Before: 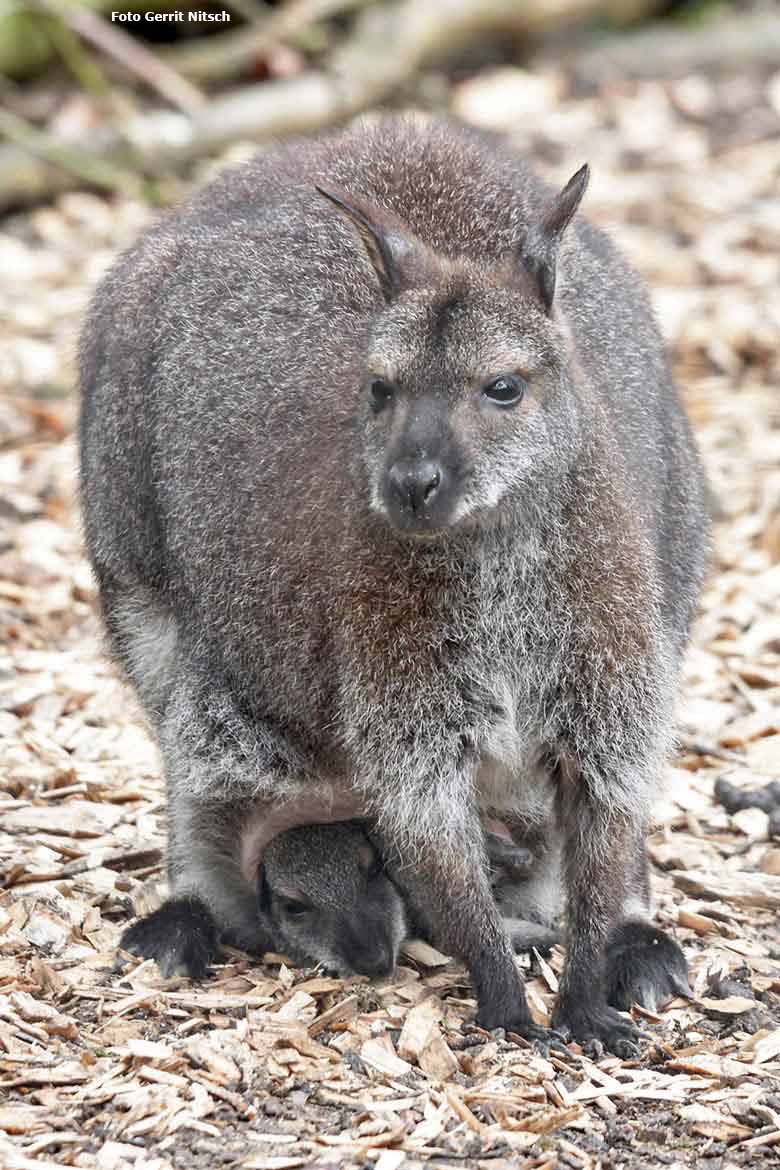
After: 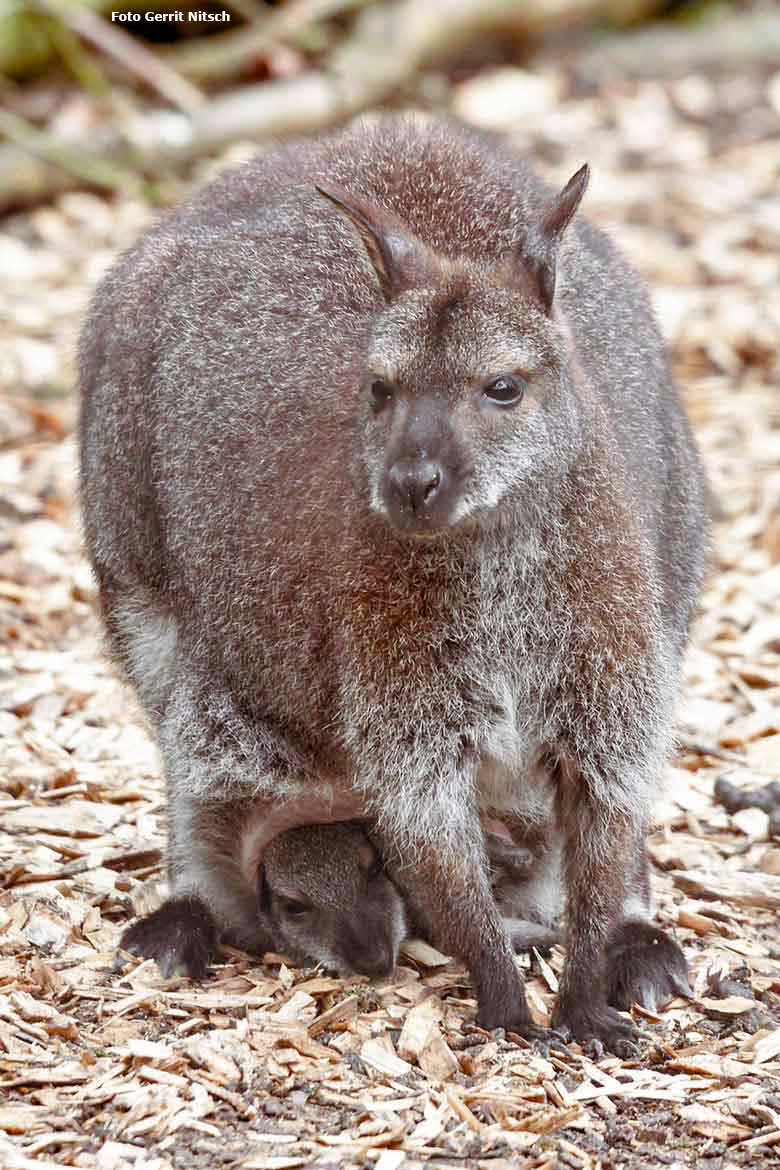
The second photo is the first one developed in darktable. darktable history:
color balance rgb: shadows lift › chroma 9.685%, shadows lift › hue 44.87°, perceptual saturation grading › global saturation 21.19%, perceptual saturation grading › highlights -19.77%, perceptual saturation grading › shadows 29.824%
